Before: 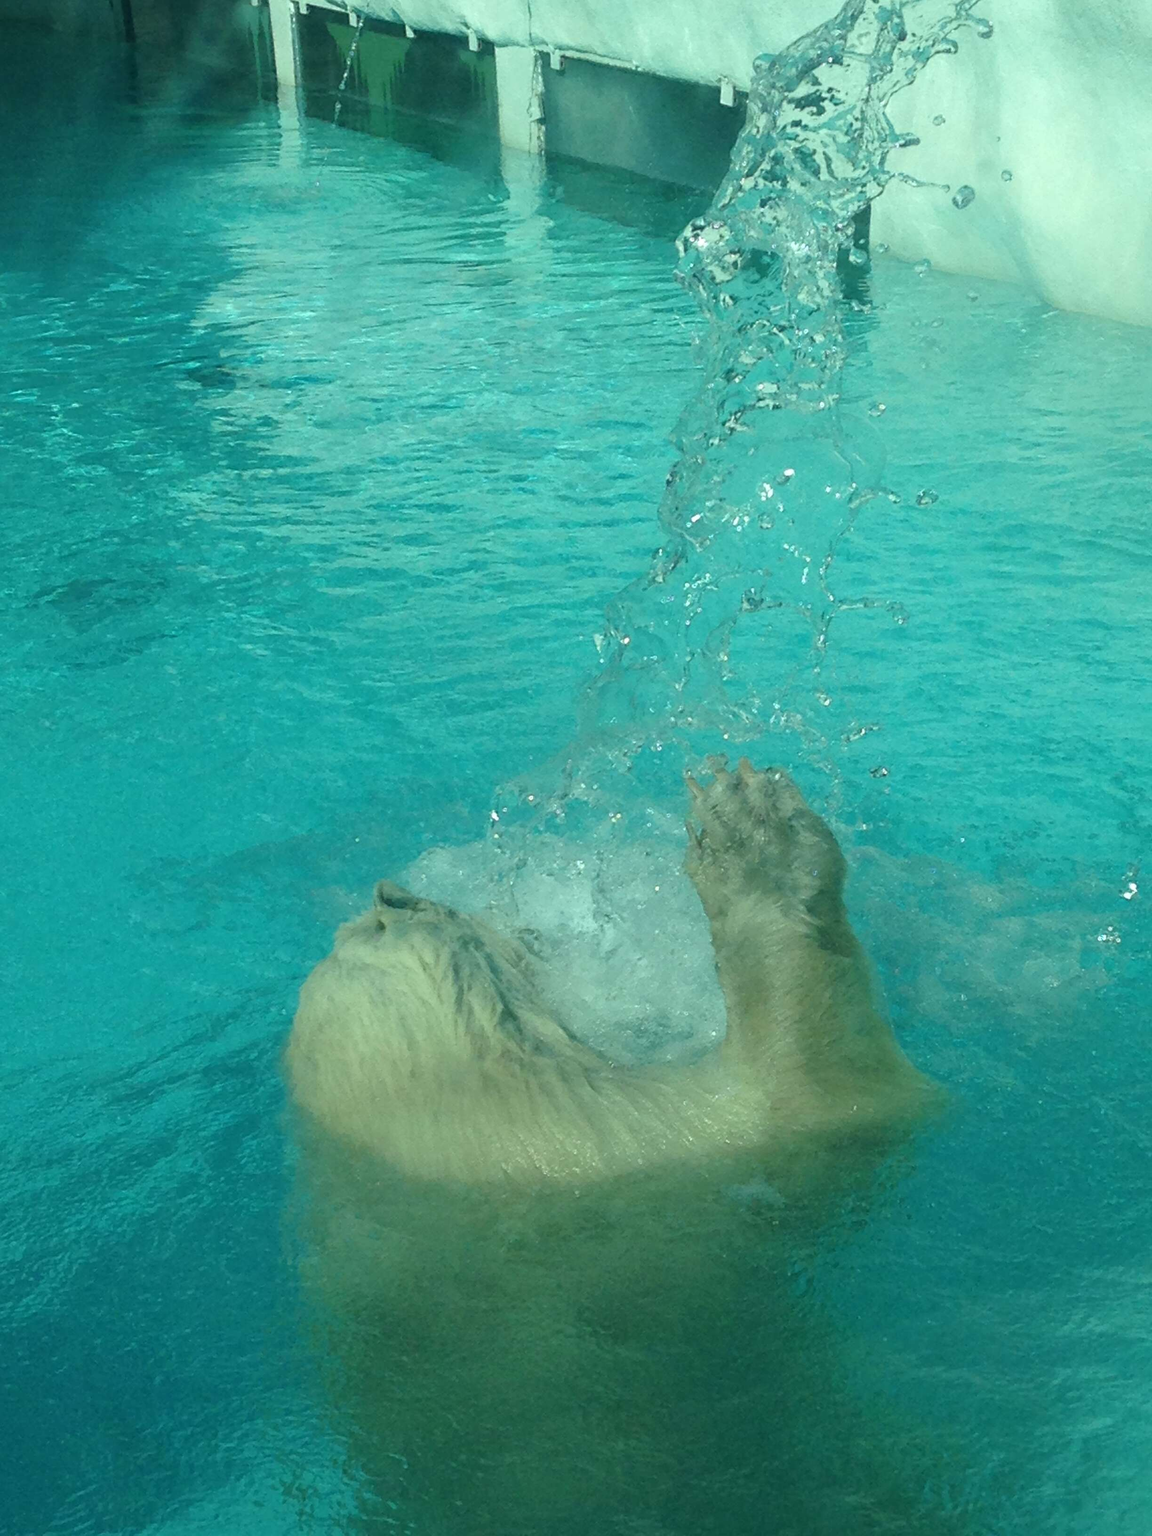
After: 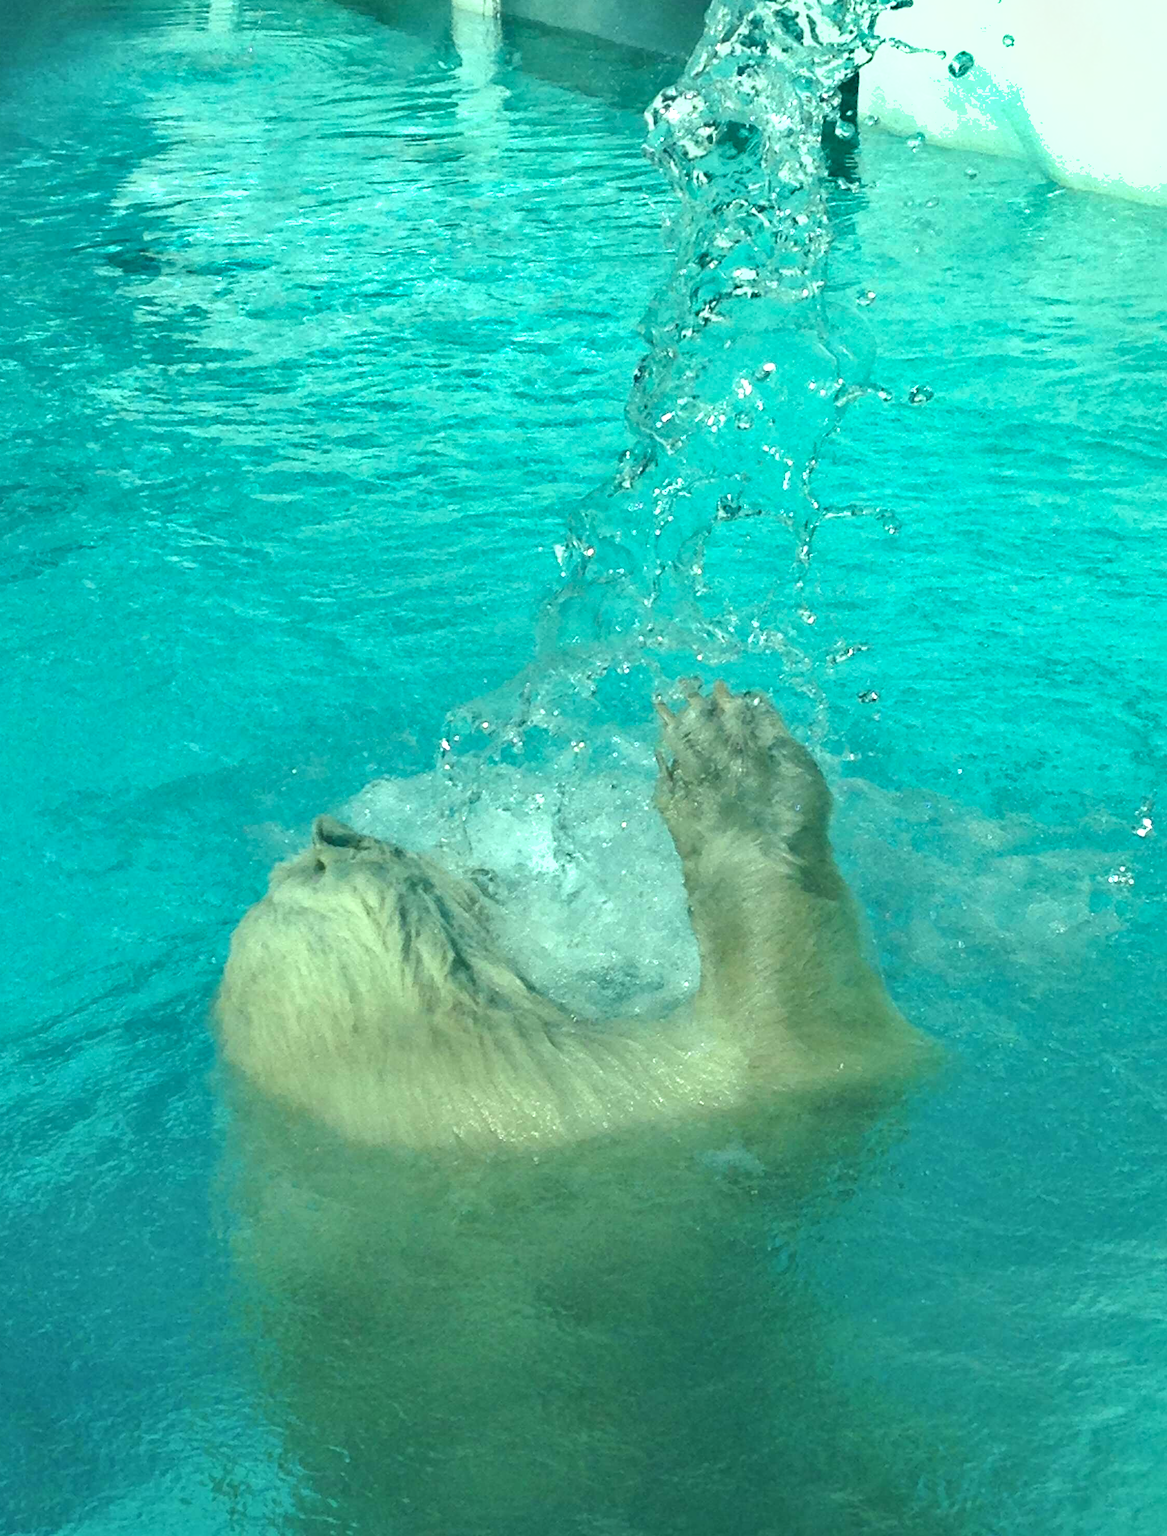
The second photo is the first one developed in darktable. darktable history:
shadows and highlights: shadows 11.89, white point adjustment 1.29, soften with gaussian
exposure: black level correction 0, exposure 0.693 EV, compensate highlight preservation false
crop and rotate: left 7.81%, top 9.066%
